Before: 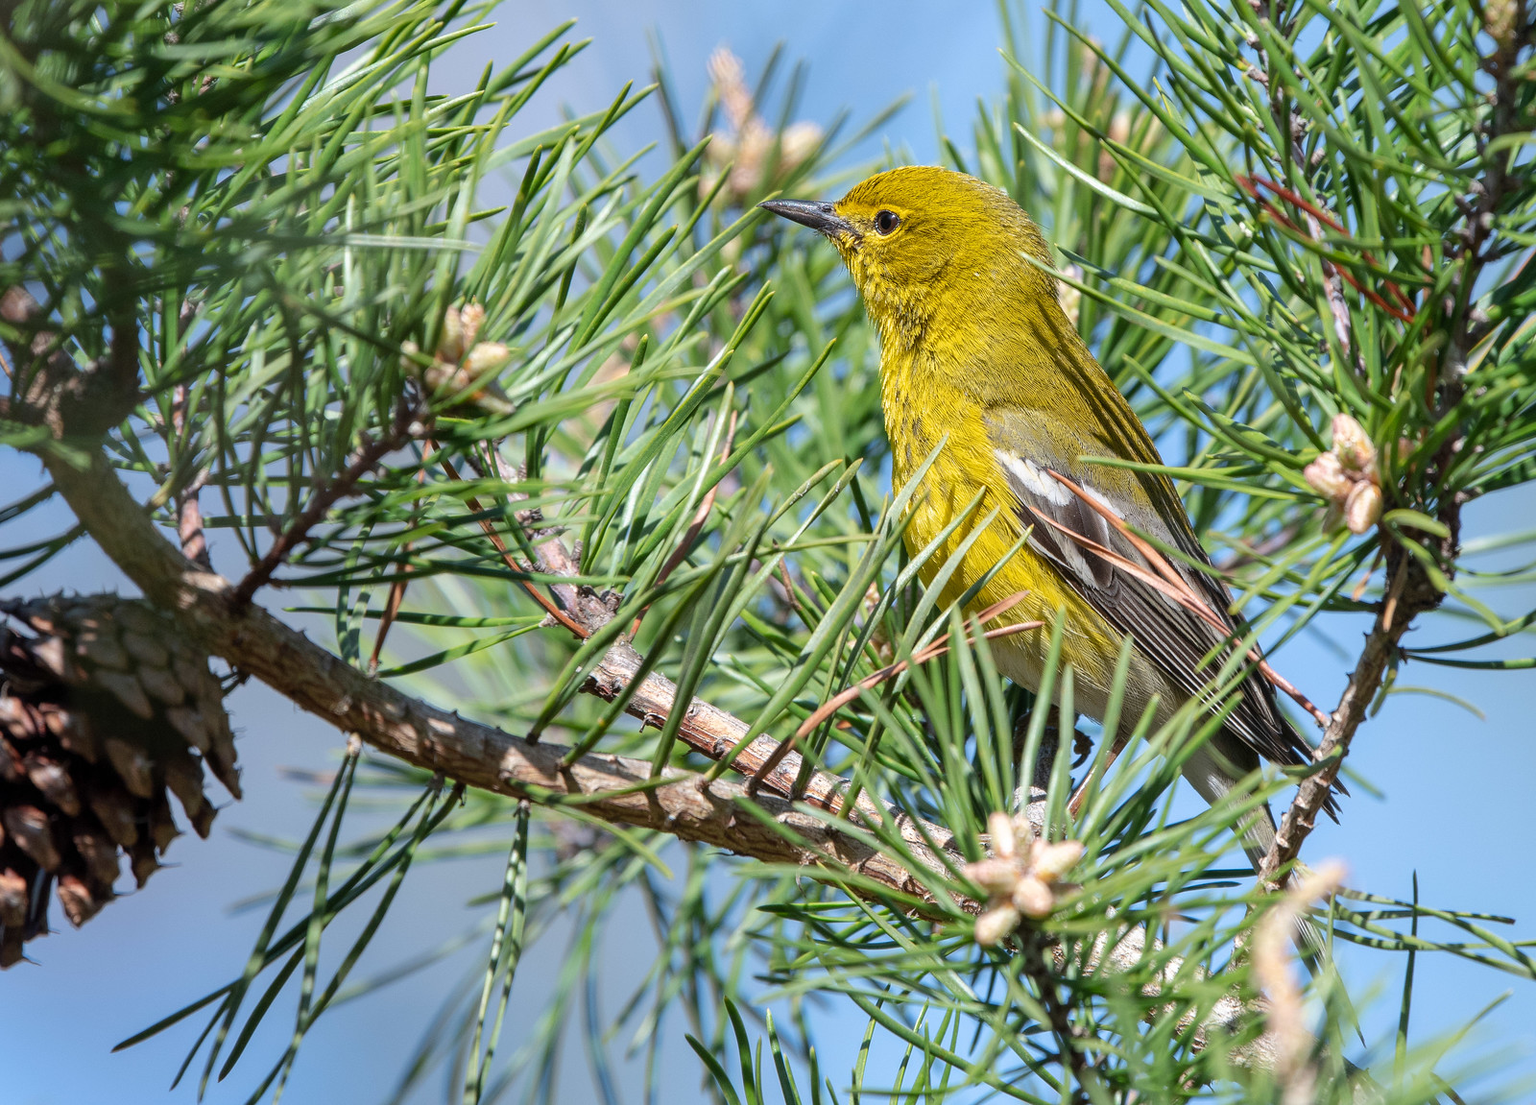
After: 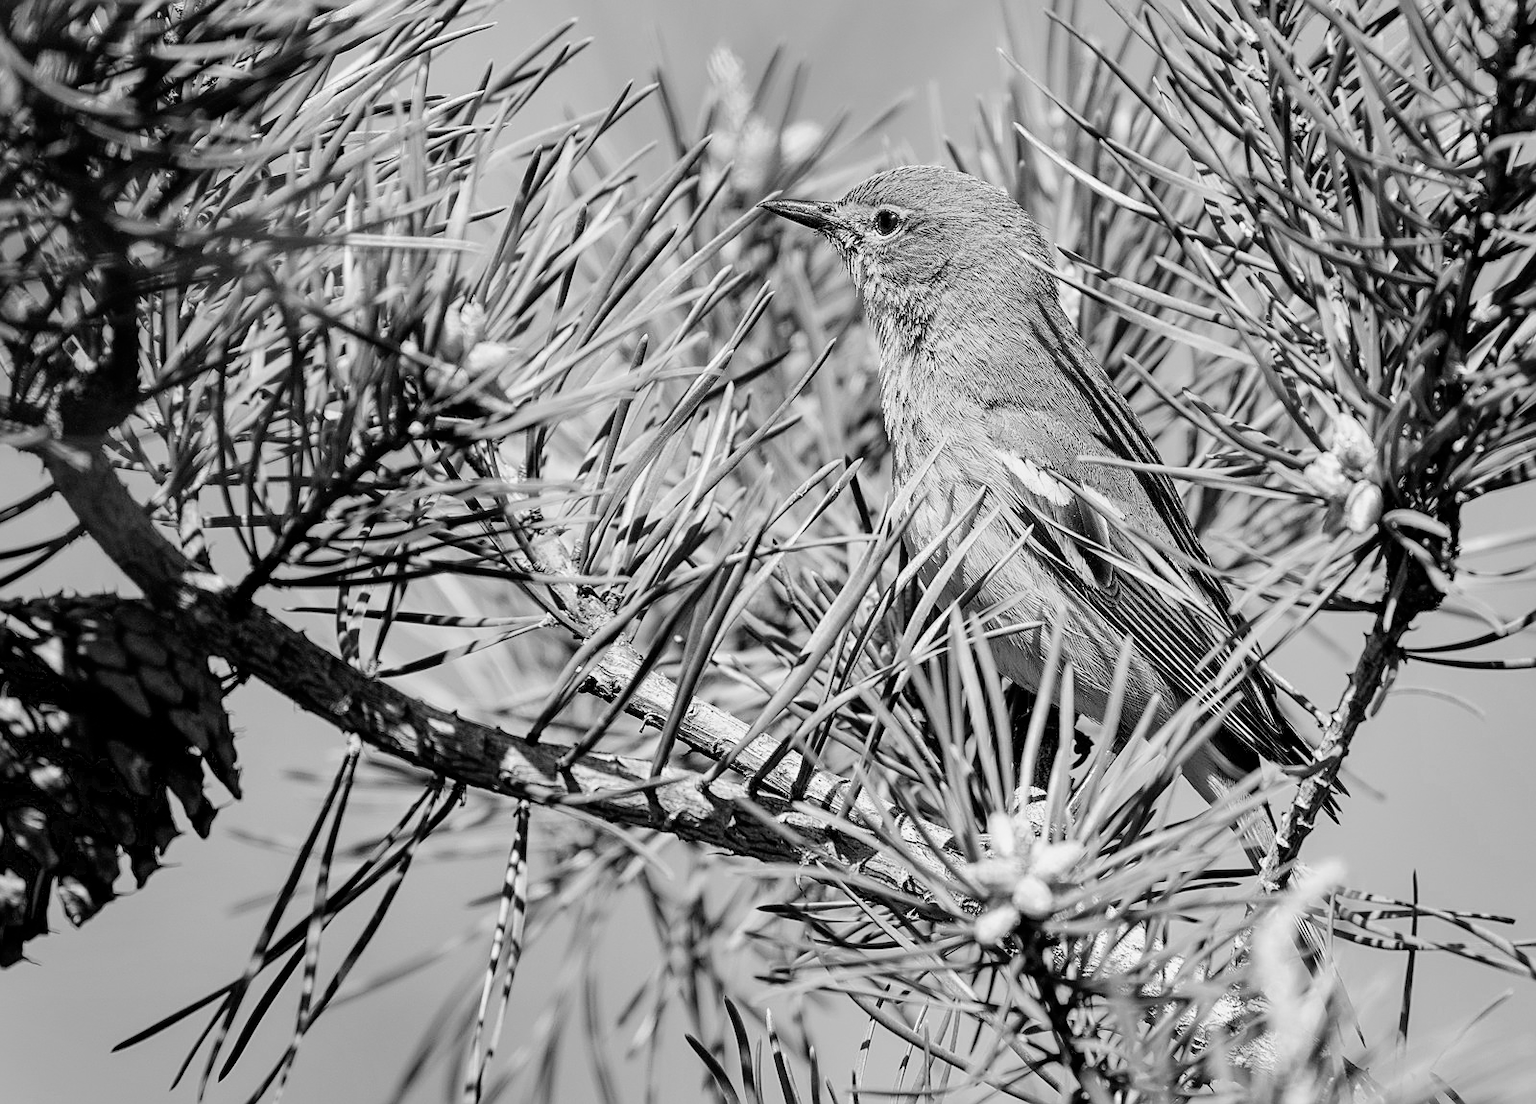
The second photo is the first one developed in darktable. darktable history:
filmic rgb: black relative exposure -5.07 EV, white relative exposure 3.54 EV, hardness 3.19, contrast 1.384, highlights saturation mix -49.01%, add noise in highlights 0, preserve chrominance max RGB, color science v3 (2019), use custom middle-gray values true, contrast in highlights soft
sharpen: on, module defaults
shadows and highlights: shadows 11.48, white point adjustment 1.34, soften with gaussian
exposure: black level correction 0.002, exposure 0.149 EV, compensate highlight preservation false
